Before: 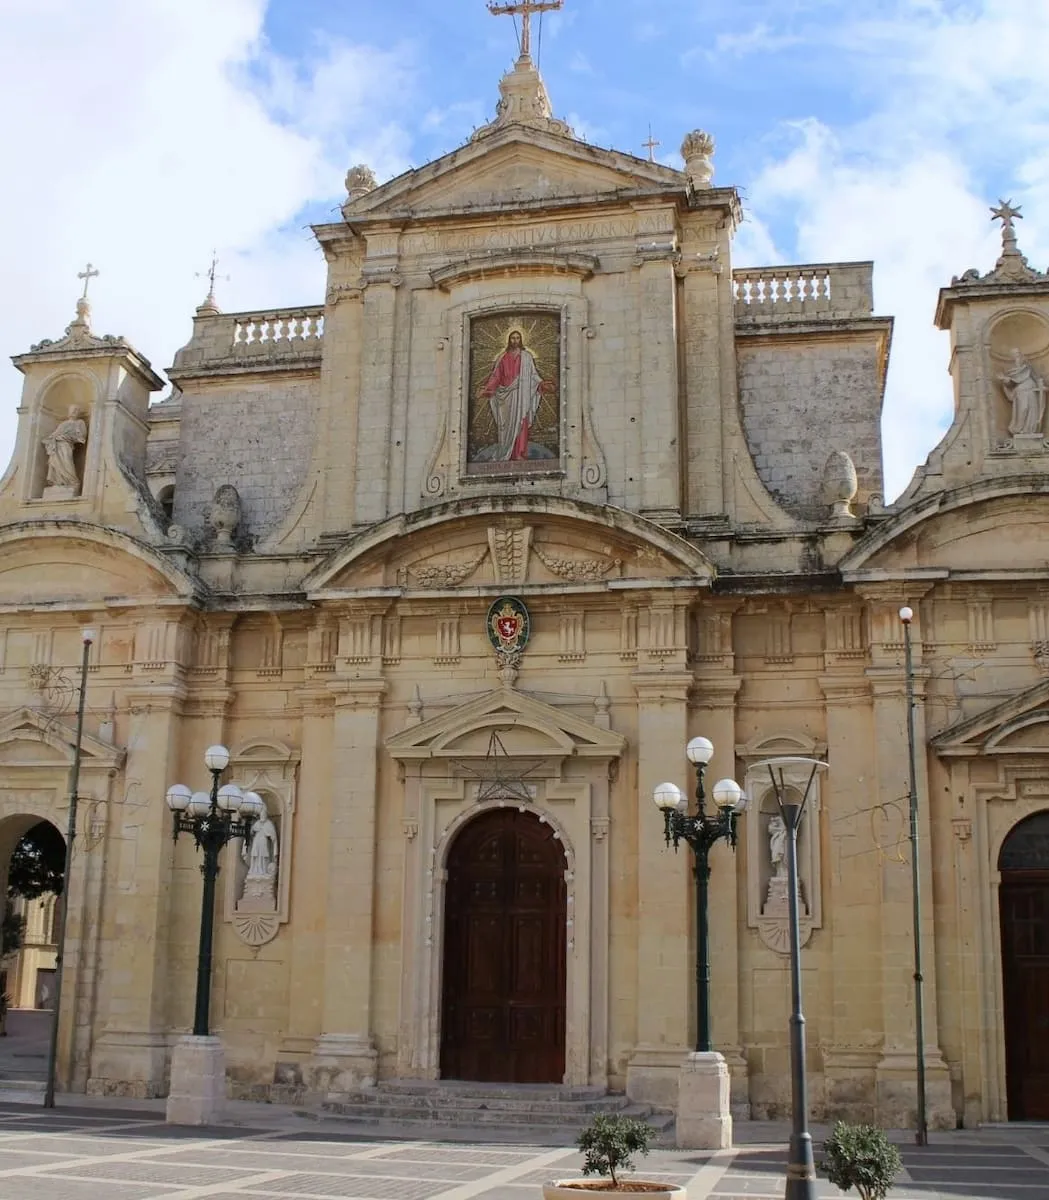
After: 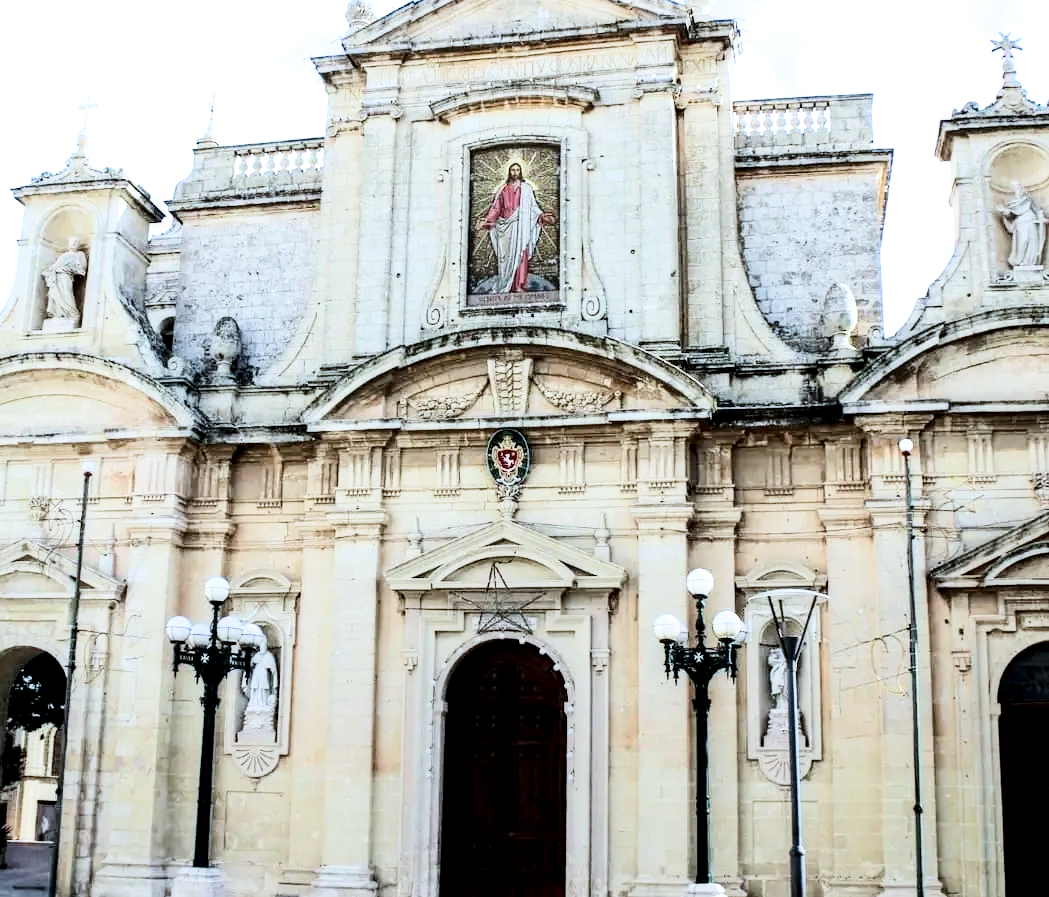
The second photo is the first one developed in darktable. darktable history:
filmic rgb: black relative exposure -5 EV, white relative exposure 3.52 EV, threshold 2.97 EV, hardness 3.17, contrast 1.394, highlights saturation mix -49.5%, enable highlight reconstruction true
exposure: black level correction 0, exposure 1.2 EV, compensate exposure bias true, compensate highlight preservation false
crop: top 14.015%, bottom 11.185%
color calibration: x 0.383, y 0.37, temperature 3912.39 K, gamut compression 2.97
contrast brightness saturation: contrast 0.298
local contrast: shadows 94%, midtone range 0.5
